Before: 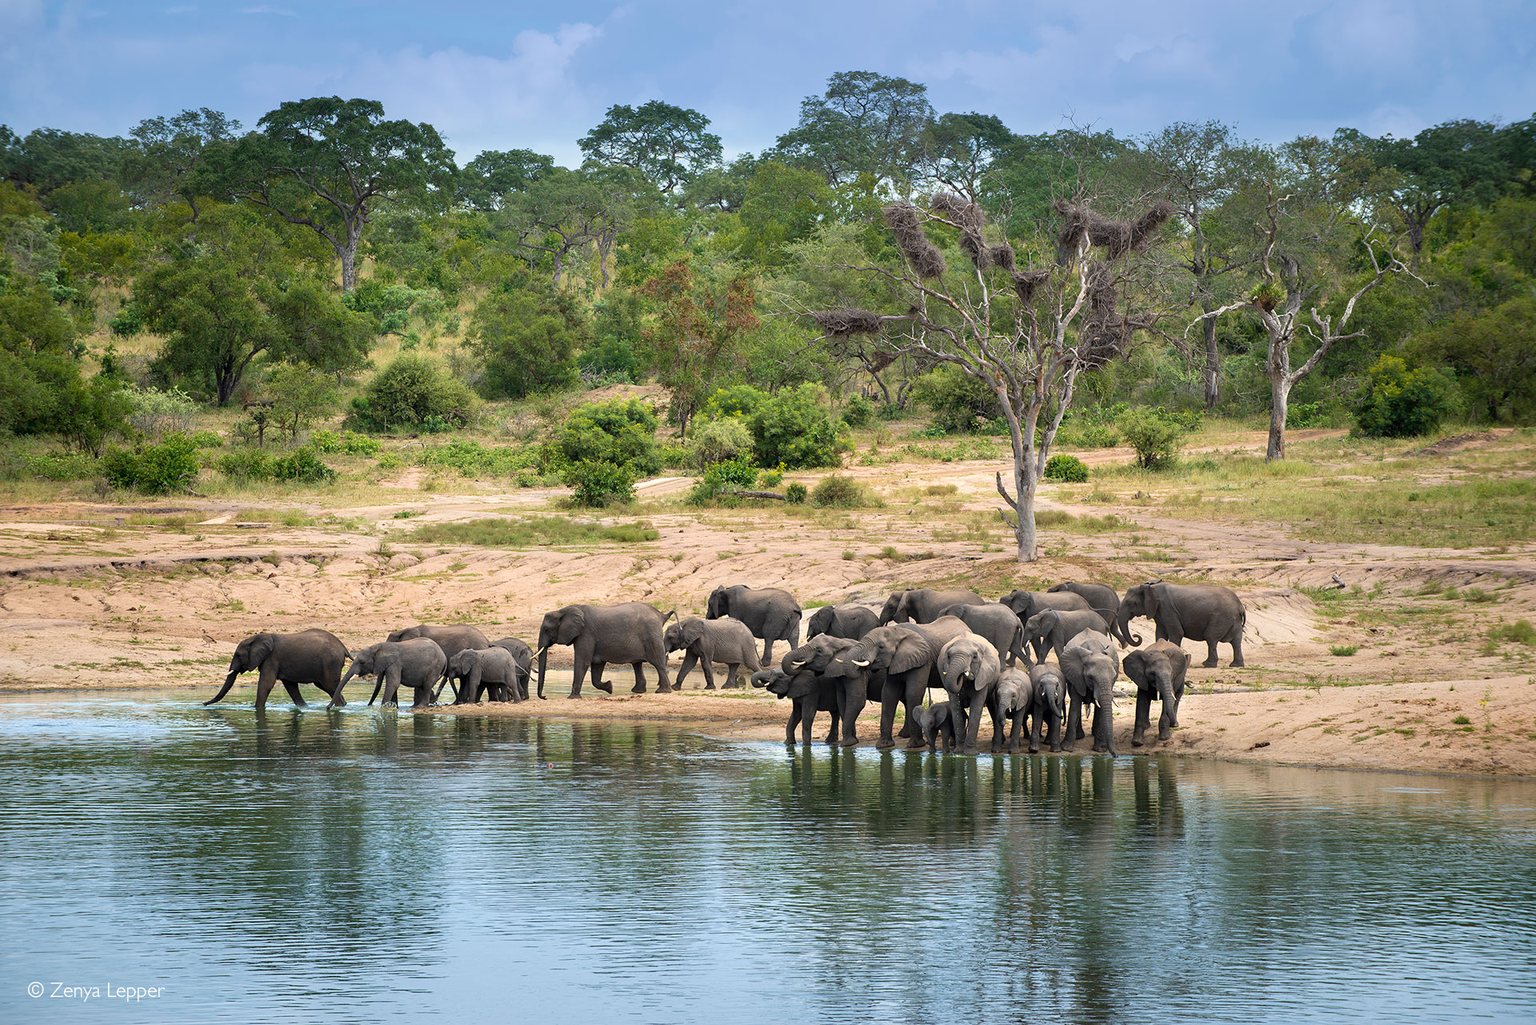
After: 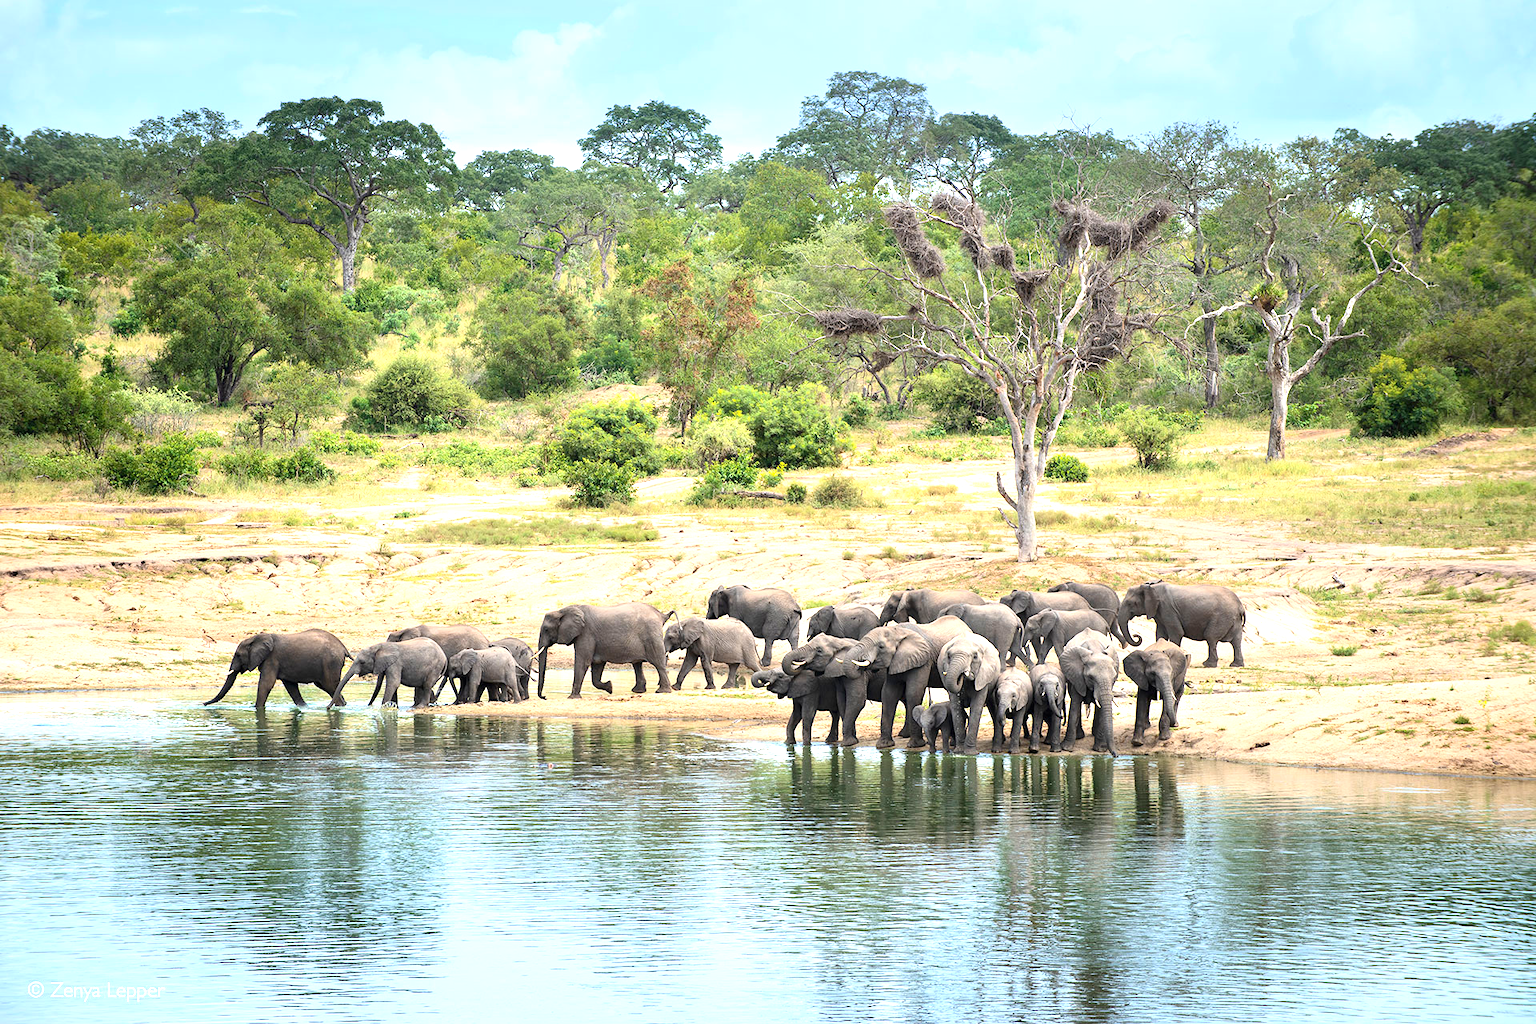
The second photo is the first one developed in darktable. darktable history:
contrast brightness saturation: contrast 0.15, brightness 0.05
exposure: black level correction 0, exposure 1.1 EV, compensate highlight preservation false
